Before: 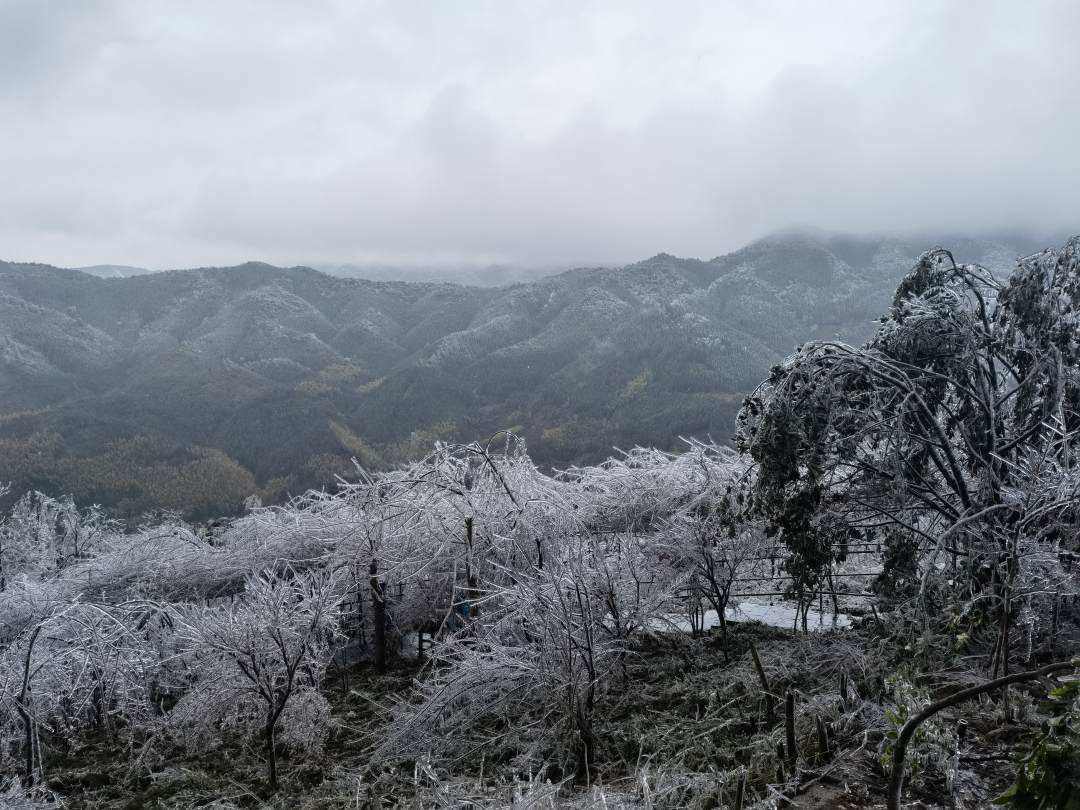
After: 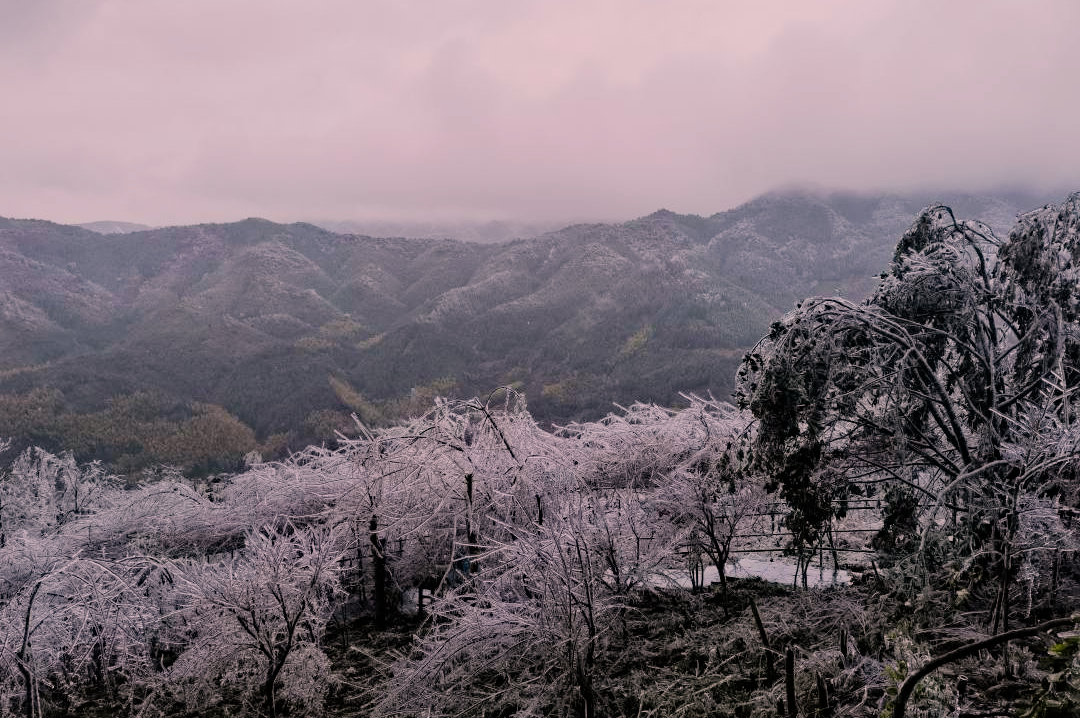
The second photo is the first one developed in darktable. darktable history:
filmic rgb: black relative exposure -7.65 EV, white relative exposure 4.56 EV, hardness 3.61, contrast 0.983
color correction: highlights a* 14.64, highlights b* 4.76
crop and rotate: top 5.536%, bottom 5.708%
exposure: exposure 0.014 EV, compensate highlight preservation false
haze removal: strength 0.285, distance 0.246, compatibility mode true, adaptive false
